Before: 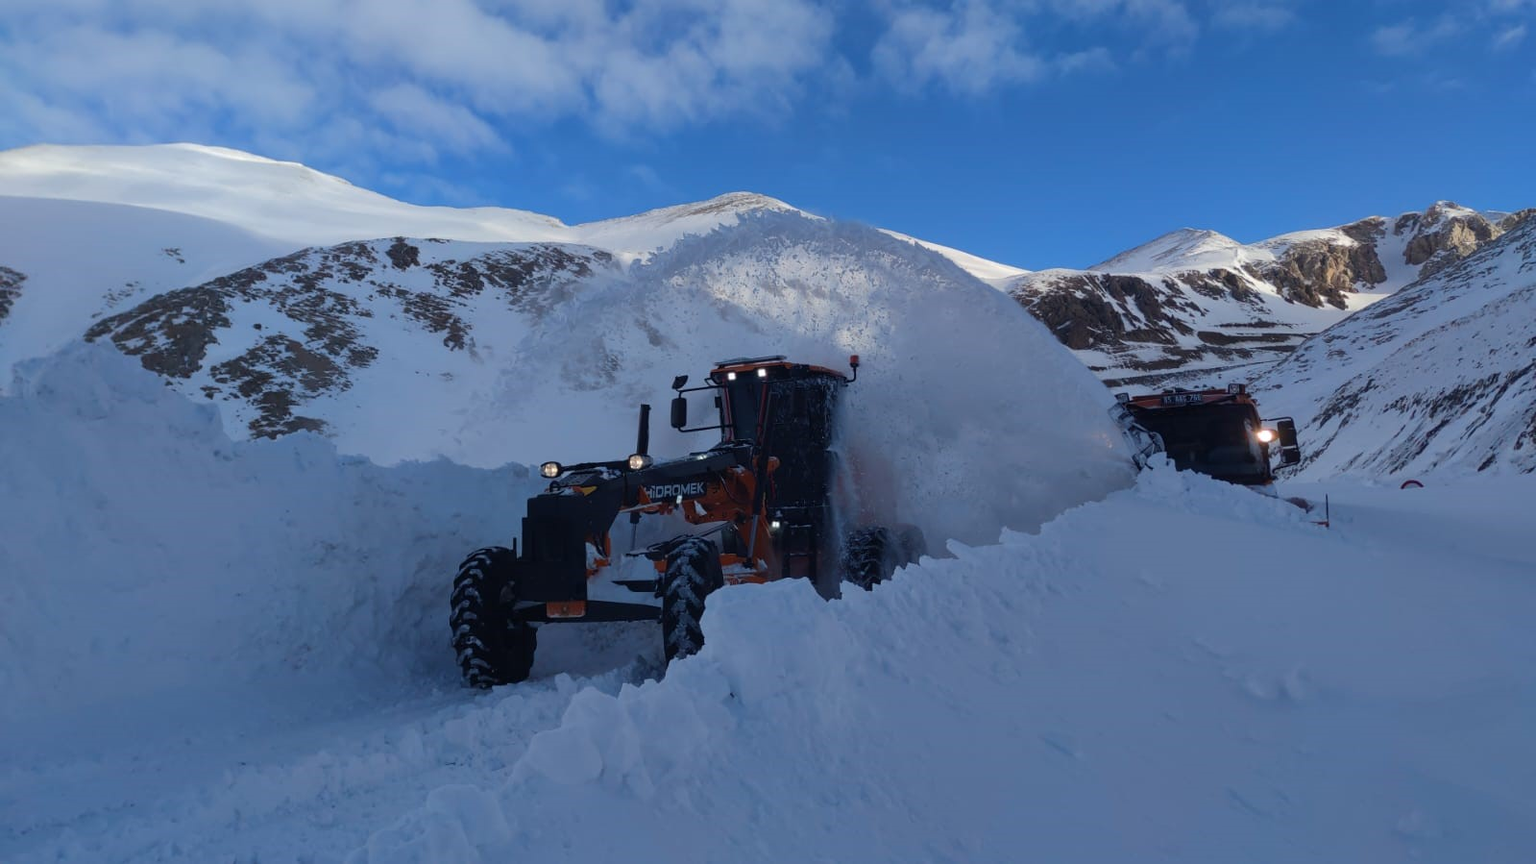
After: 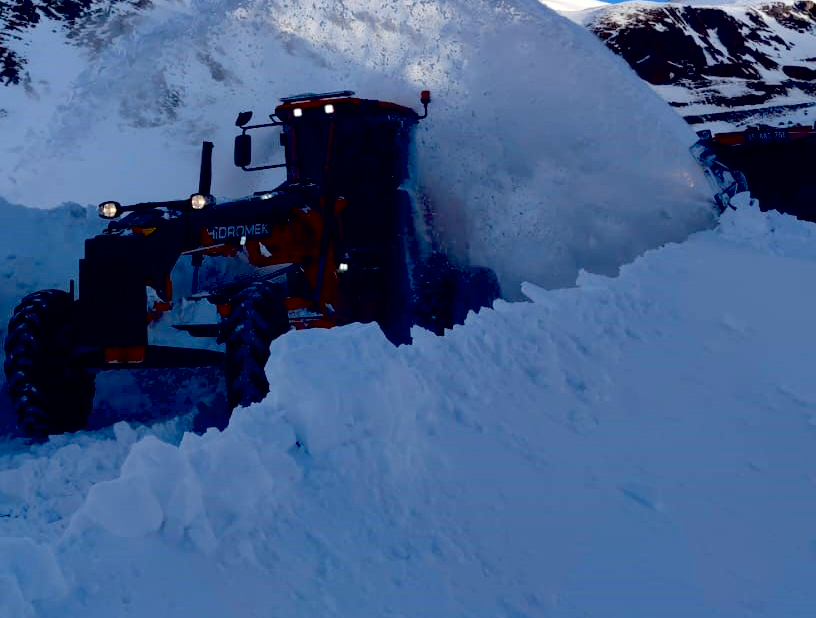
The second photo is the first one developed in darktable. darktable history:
exposure: black level correction 0.048, exposure 0.013 EV, compensate highlight preservation false
shadows and highlights: shadows 25.69, highlights -24.69
crop and rotate: left 29.115%, top 31.223%, right 19.814%
tone equalizer: -8 EV -0.445 EV, -7 EV -0.368 EV, -6 EV -0.306 EV, -5 EV -0.202 EV, -3 EV 0.219 EV, -2 EV 0.312 EV, -1 EV 0.406 EV, +0 EV 0.421 EV
